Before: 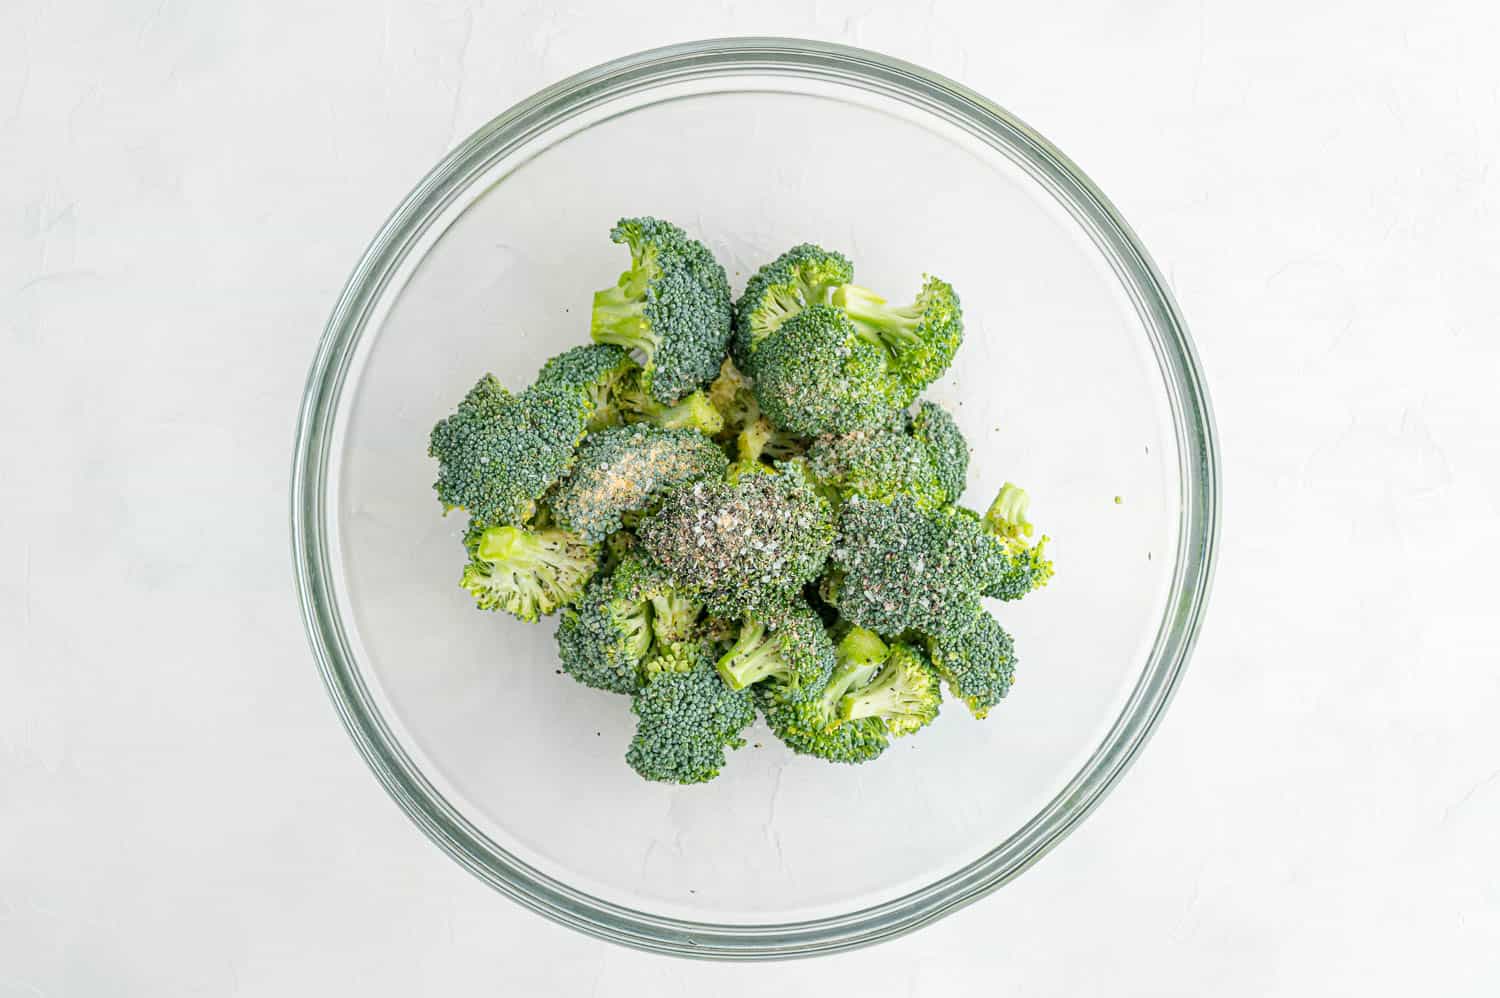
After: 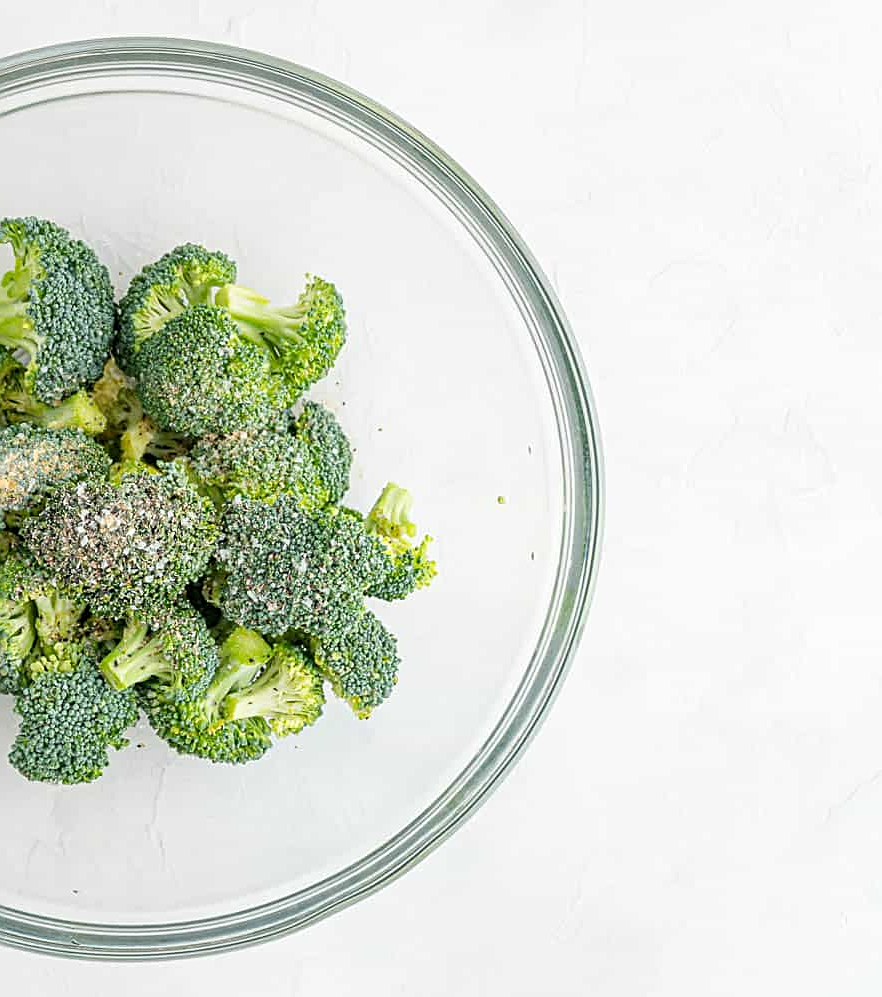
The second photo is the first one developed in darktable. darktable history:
crop: left 41.179%
sharpen: on, module defaults
